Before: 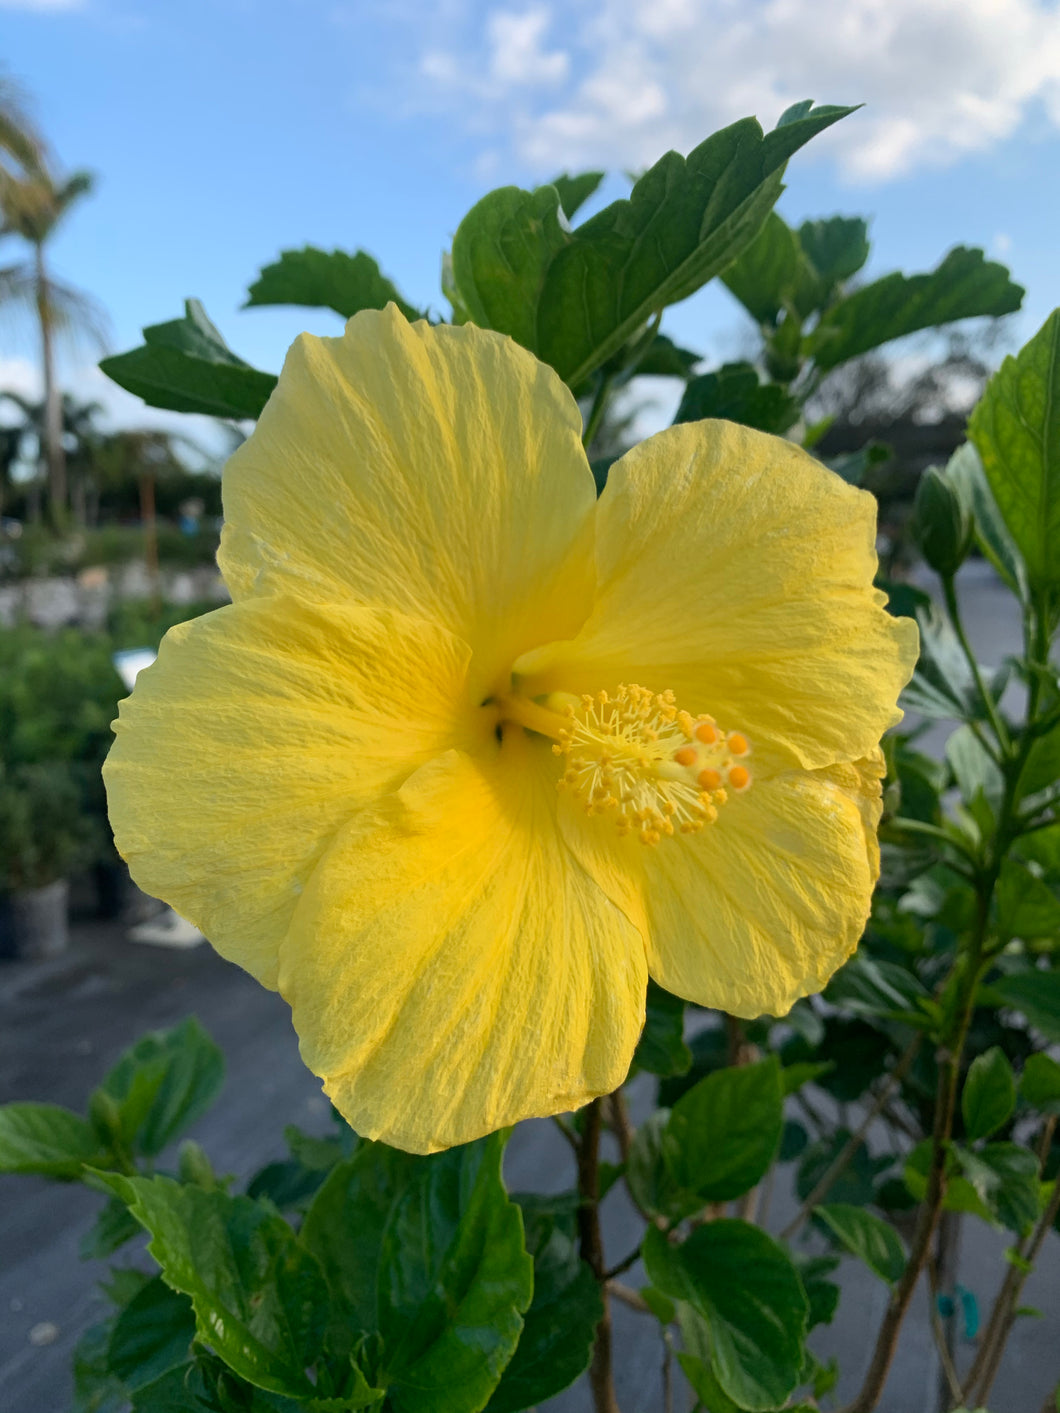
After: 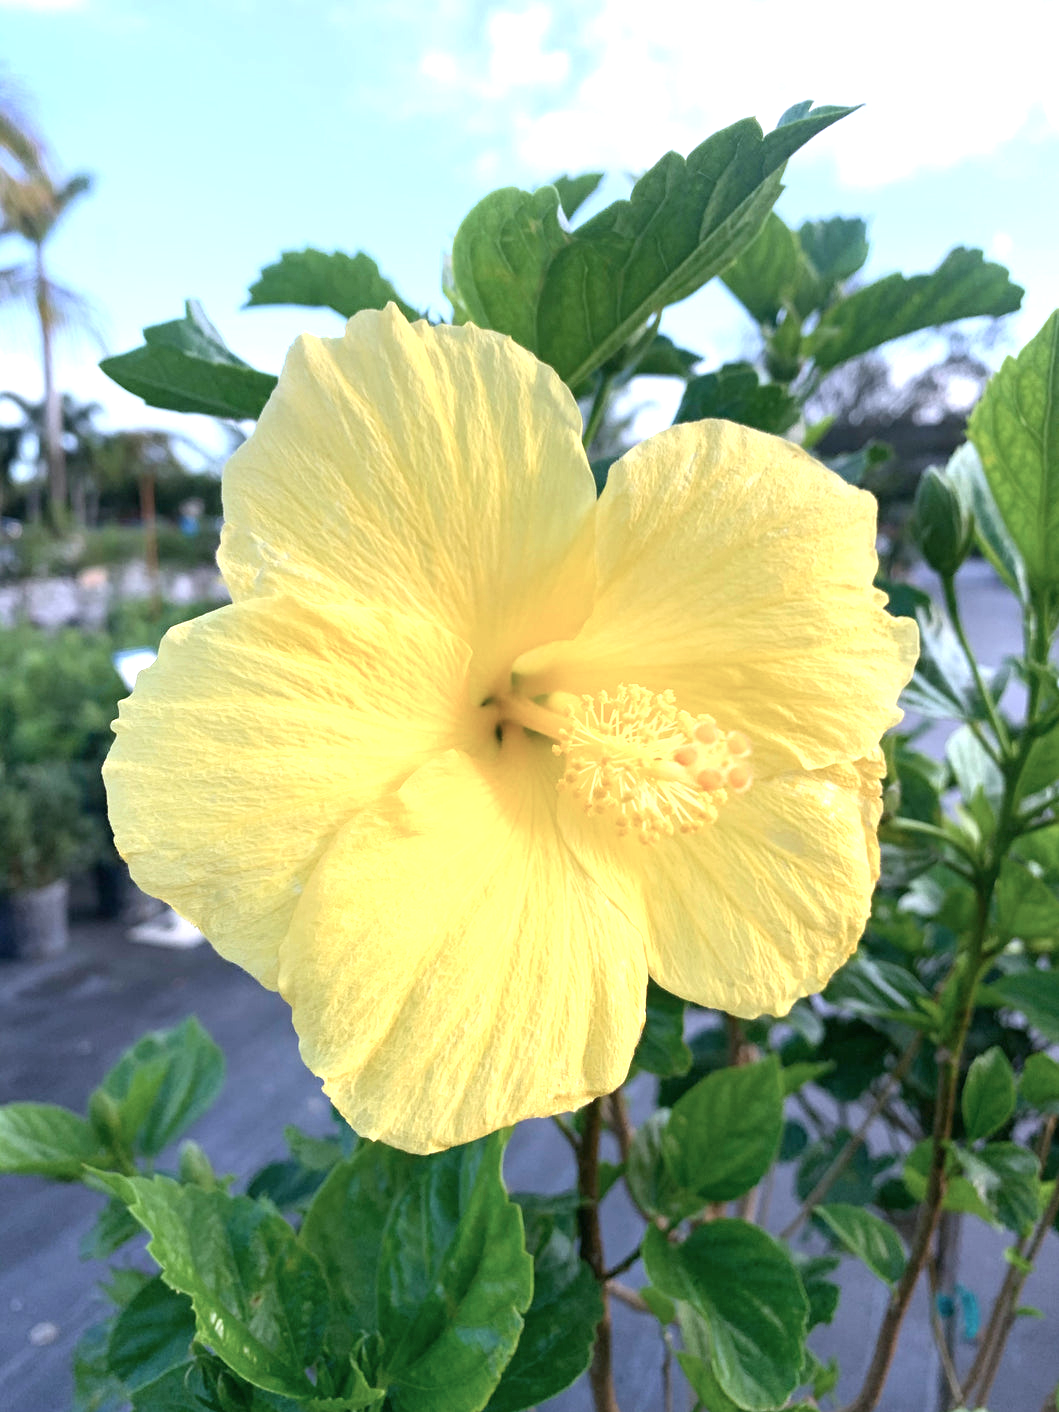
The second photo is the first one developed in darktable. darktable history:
color zones: curves: ch0 [(0.25, 0.5) (0.463, 0.627) (0.484, 0.637) (0.75, 0.5)]
color calibration: illuminant custom, x 0.367, y 0.392, temperature 4438.01 K, gamut compression 2.97
exposure: black level correction 0, exposure 1.103 EV, compensate exposure bias true, compensate highlight preservation false
